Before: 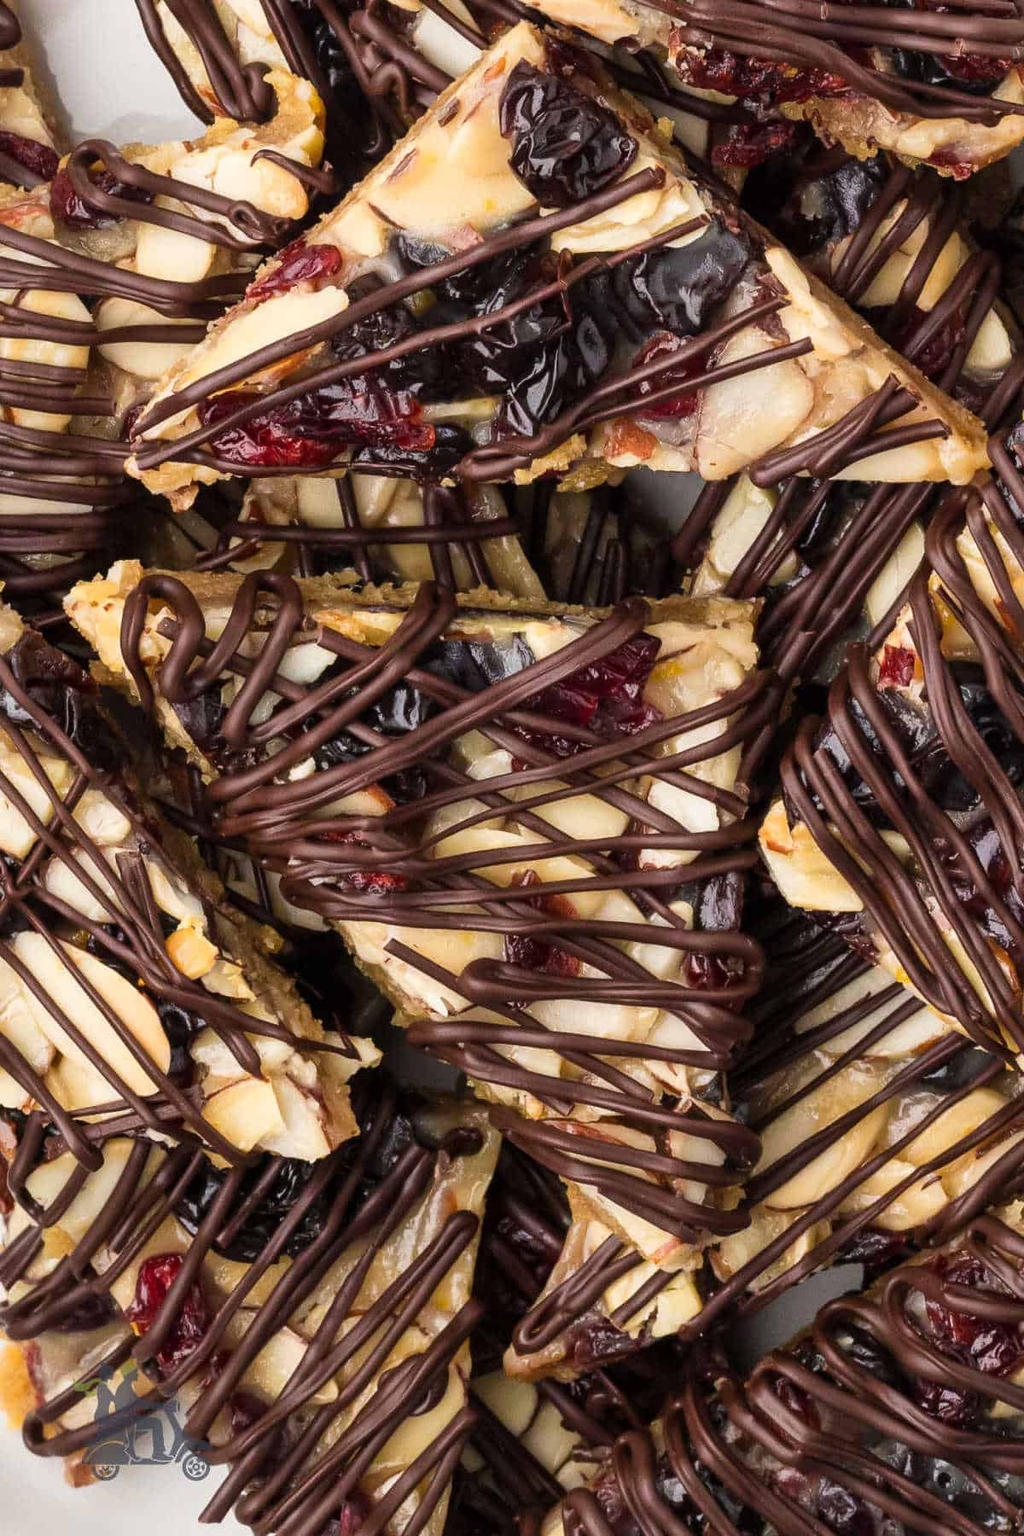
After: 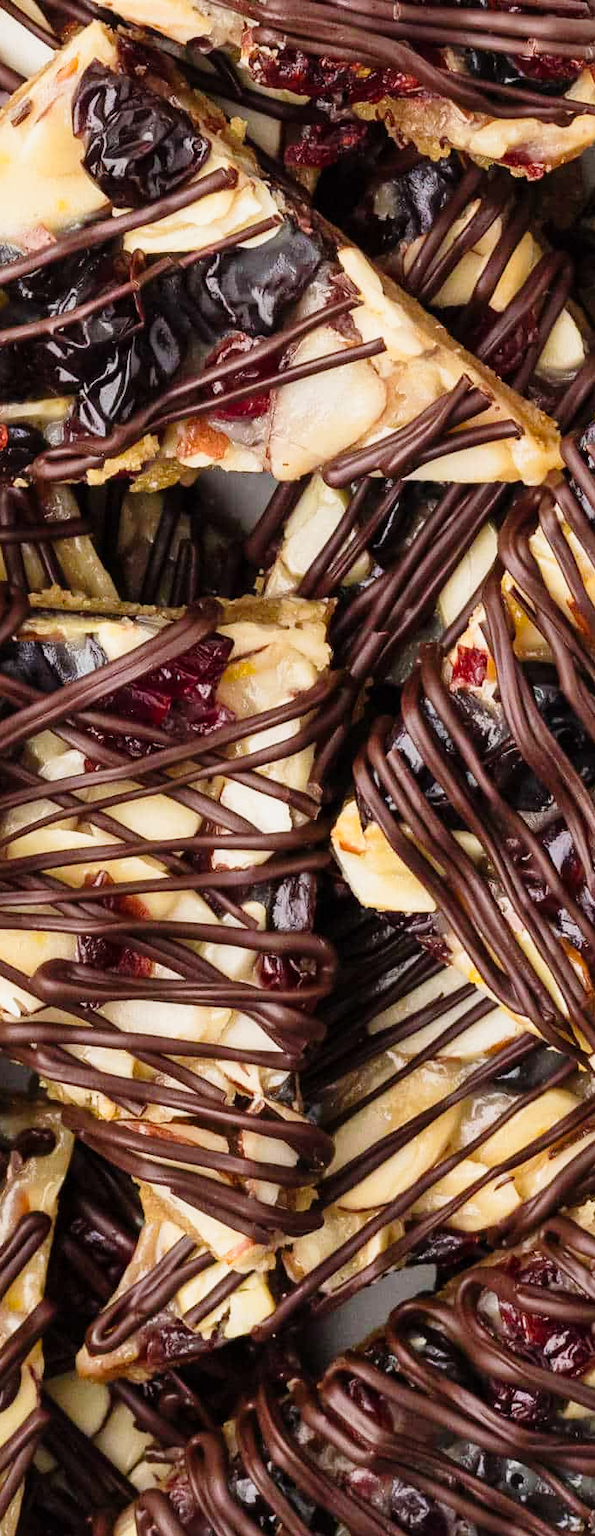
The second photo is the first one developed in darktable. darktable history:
crop: left 41.789%
tone curve: curves: ch0 [(0, 0) (0.091, 0.077) (0.389, 0.458) (0.745, 0.82) (0.856, 0.899) (0.92, 0.938) (1, 0.973)]; ch1 [(0, 0) (0.437, 0.404) (0.5, 0.5) (0.529, 0.55) (0.58, 0.6) (0.616, 0.649) (1, 1)]; ch2 [(0, 0) (0.442, 0.415) (0.5, 0.5) (0.535, 0.557) (0.585, 0.62) (1, 1)], preserve colors none
